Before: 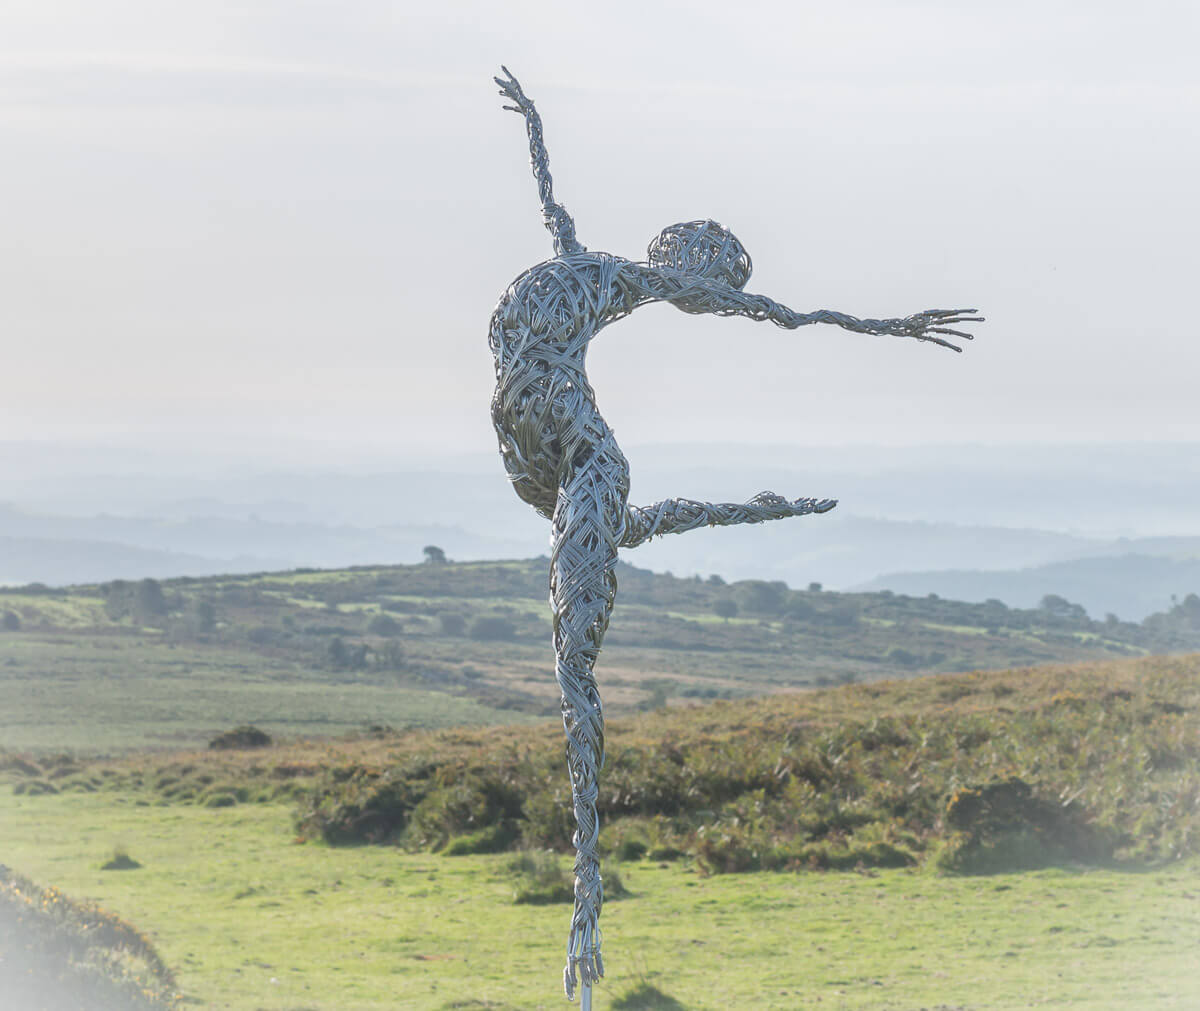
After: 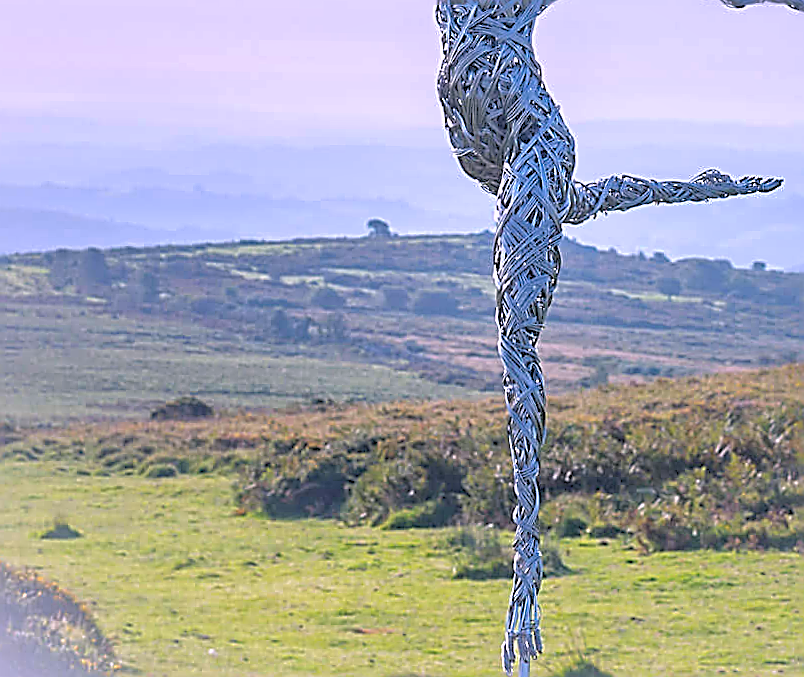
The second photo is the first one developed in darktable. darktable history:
rgb levels: levels [[0.013, 0.434, 0.89], [0, 0.5, 1], [0, 0.5, 1]]
crop and rotate: angle -0.82°, left 3.85%, top 31.828%, right 27.992%
contrast brightness saturation: contrast 0.04, saturation 0.16
color balance rgb: shadows lift › hue 87.51°, highlights gain › chroma 1.62%, highlights gain › hue 55.1°, global offset › chroma 0.06%, global offset › hue 253.66°, linear chroma grading › global chroma 0.5%, perceptual saturation grading › global saturation 16.38%
shadows and highlights: on, module defaults
sharpen: amount 2
color calibration: output R [1.063, -0.012, -0.003, 0], output B [-0.079, 0.047, 1, 0], illuminant custom, x 0.389, y 0.387, temperature 3838.64 K
haze removal: compatibility mode true, adaptive false
